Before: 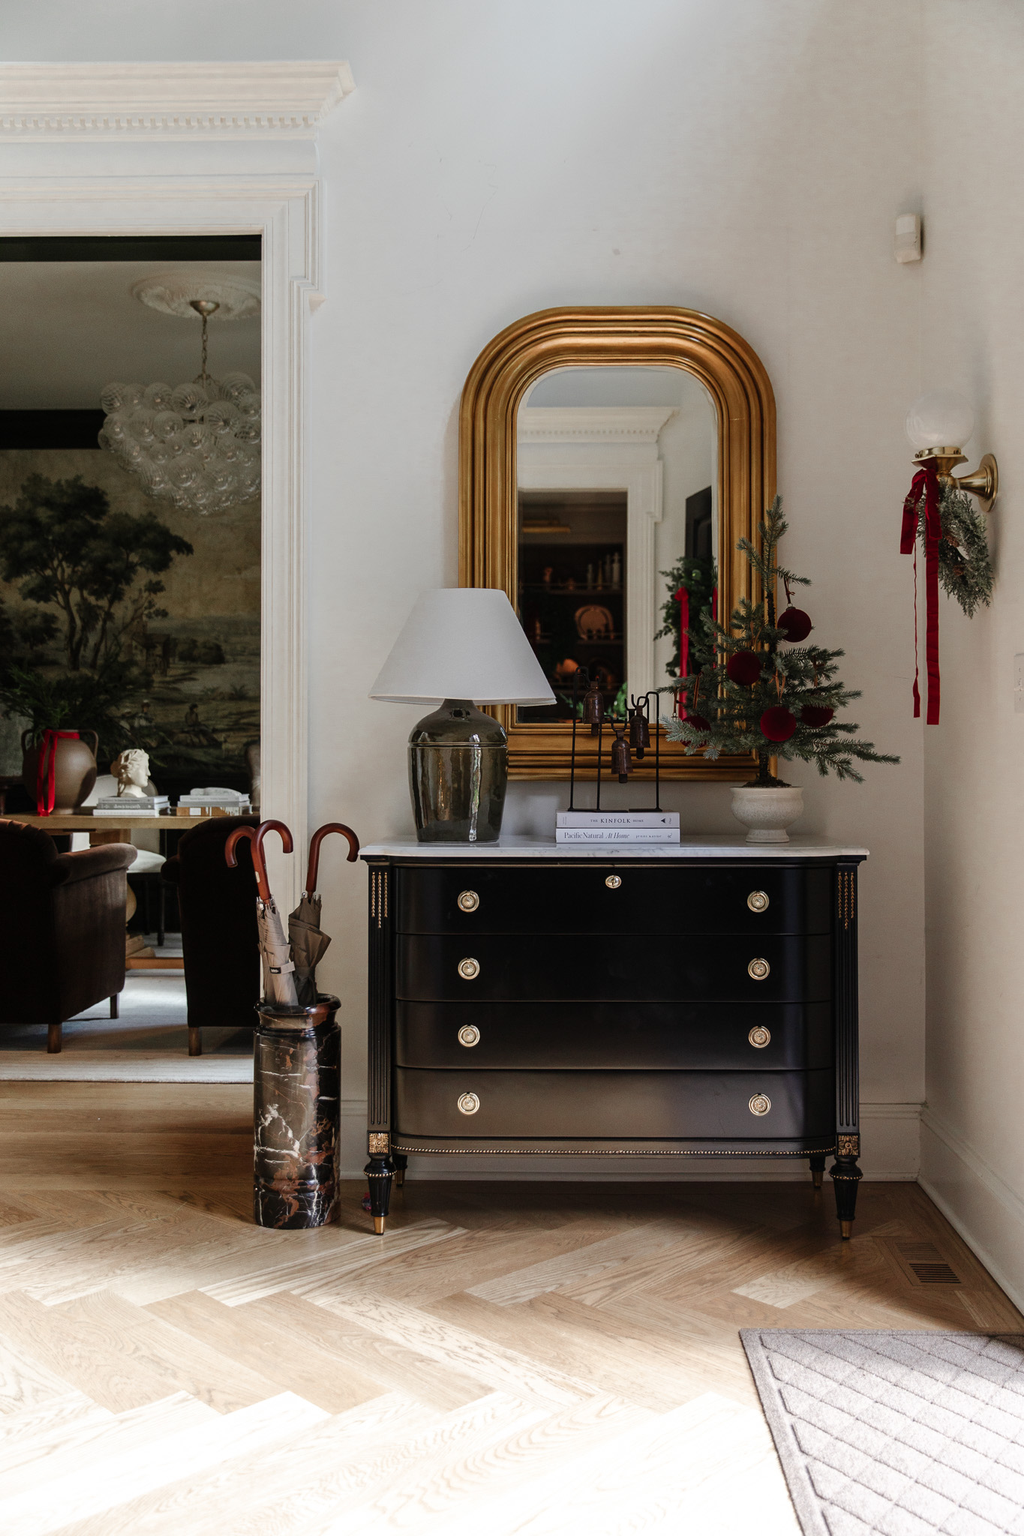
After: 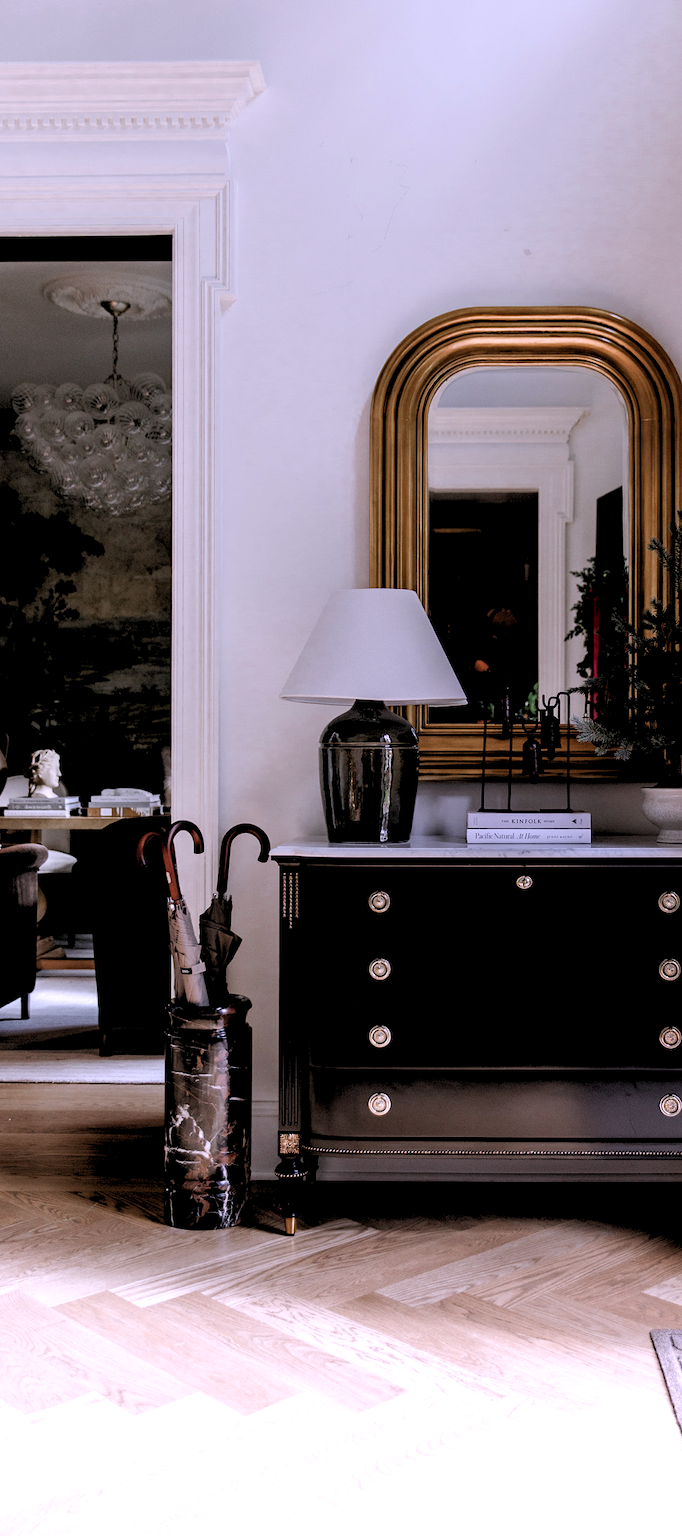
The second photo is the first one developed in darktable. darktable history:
rgb levels: levels [[0.034, 0.472, 0.904], [0, 0.5, 1], [0, 0.5, 1]]
white balance: red 1.042, blue 1.17
crop and rotate: left 8.786%, right 24.548%
